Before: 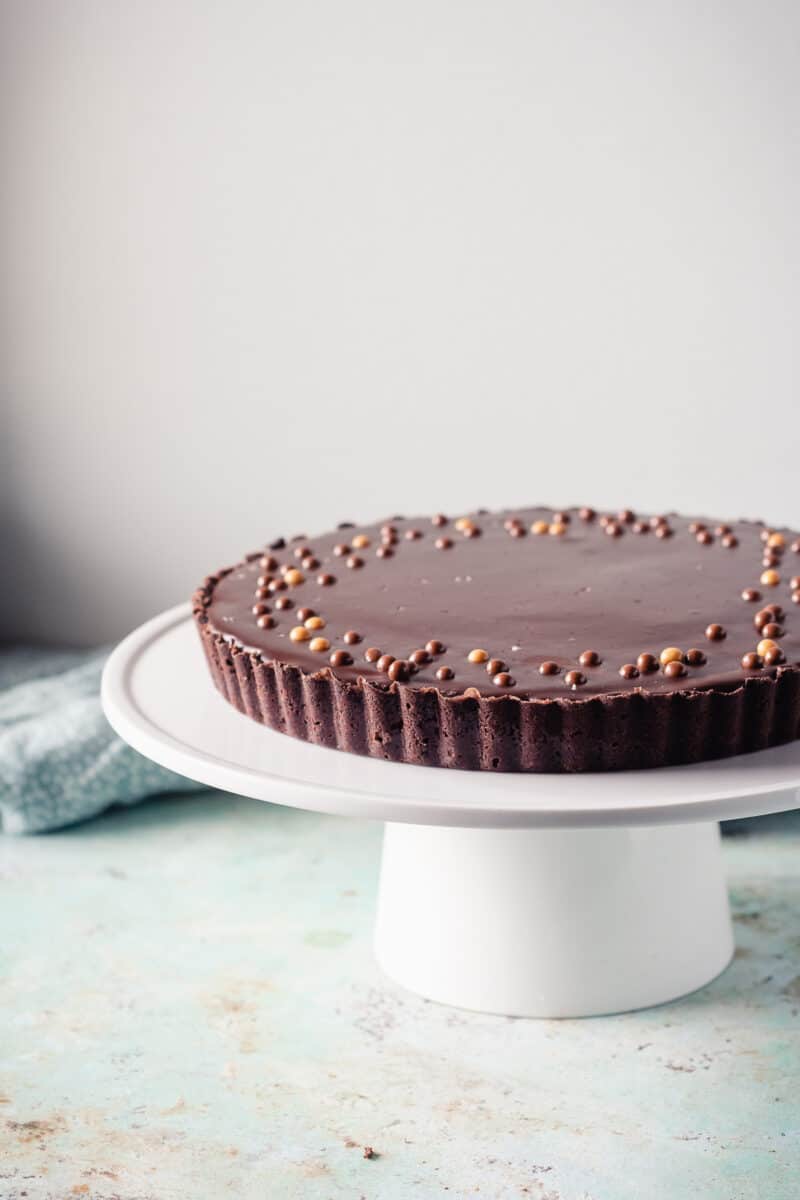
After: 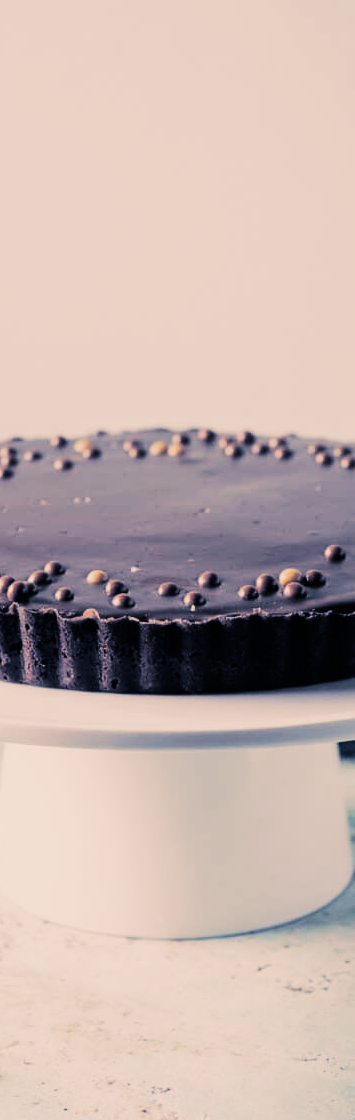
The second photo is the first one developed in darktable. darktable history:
filmic rgb: black relative exposure -7.5 EV, white relative exposure 5 EV, hardness 3.31, contrast 1.3, contrast in shadows safe
bloom: size 15%, threshold 97%, strength 7%
split-toning: shadows › hue 226.8°, shadows › saturation 0.56, highlights › hue 28.8°, balance -40, compress 0%
crop: left 47.628%, top 6.643%, right 7.874%
